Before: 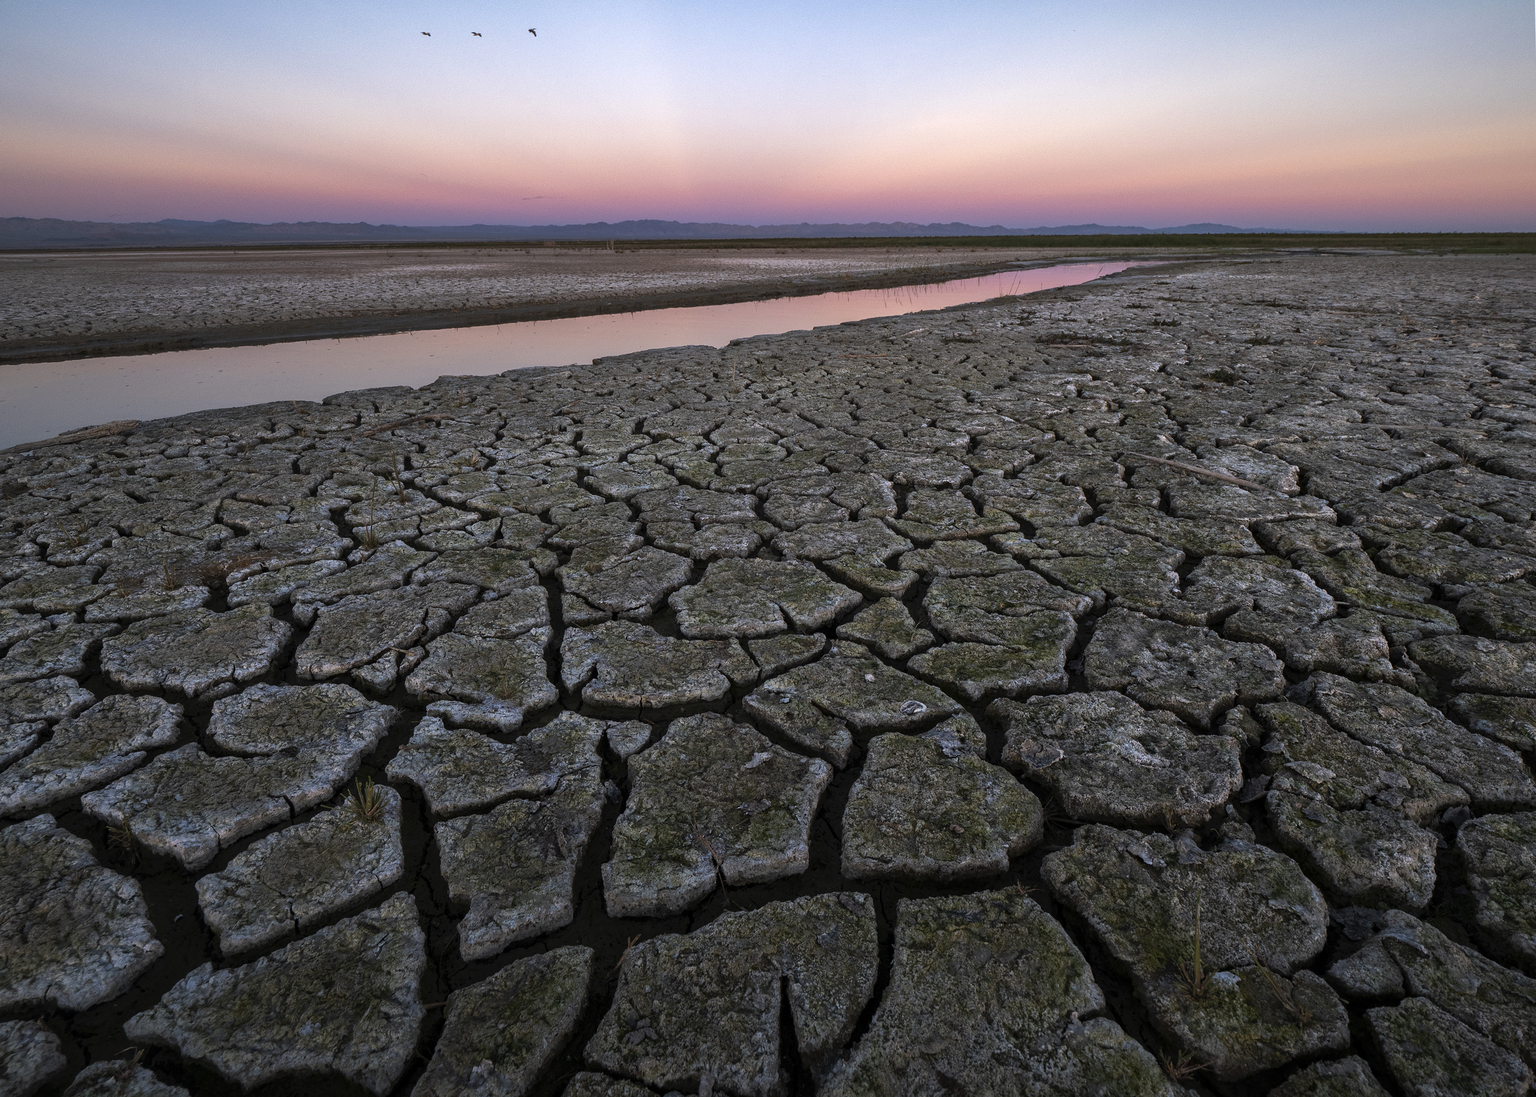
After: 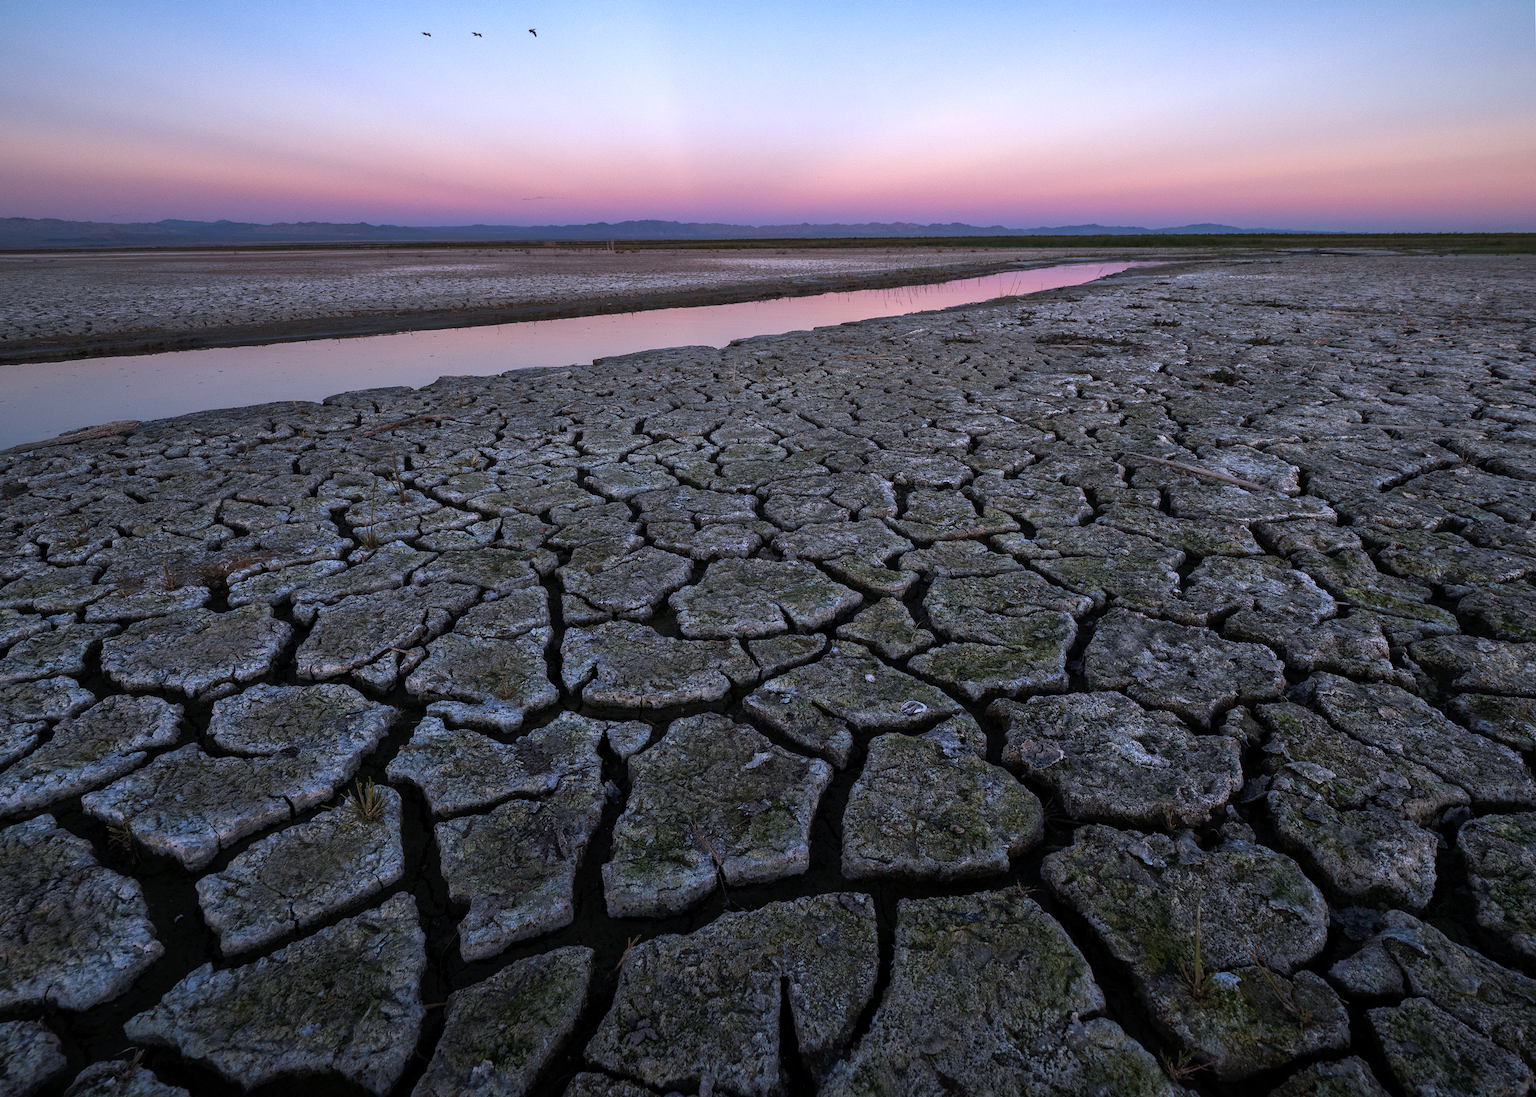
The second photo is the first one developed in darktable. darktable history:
color calibration: illuminant as shot in camera, x 0.37, y 0.382, temperature 4317.77 K
